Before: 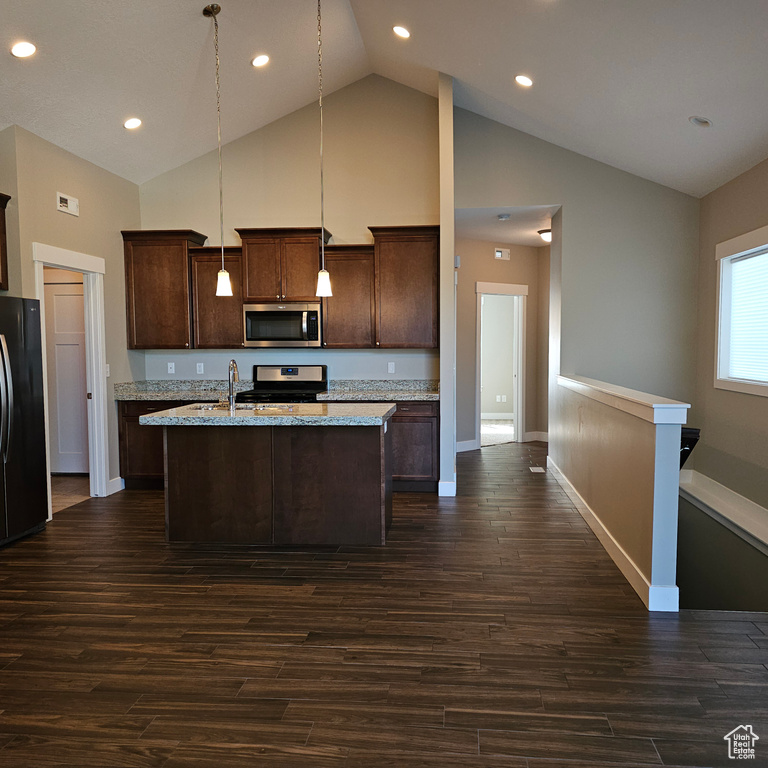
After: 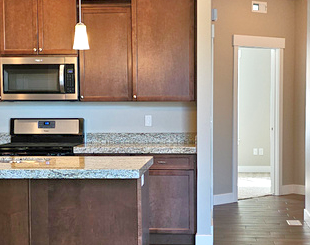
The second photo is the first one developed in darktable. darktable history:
crop: left 31.751%, top 32.172%, right 27.8%, bottom 35.83%
tone equalizer: -8 EV 2 EV, -7 EV 2 EV, -6 EV 2 EV, -5 EV 2 EV, -4 EV 2 EV, -3 EV 1.5 EV, -2 EV 1 EV, -1 EV 0.5 EV
